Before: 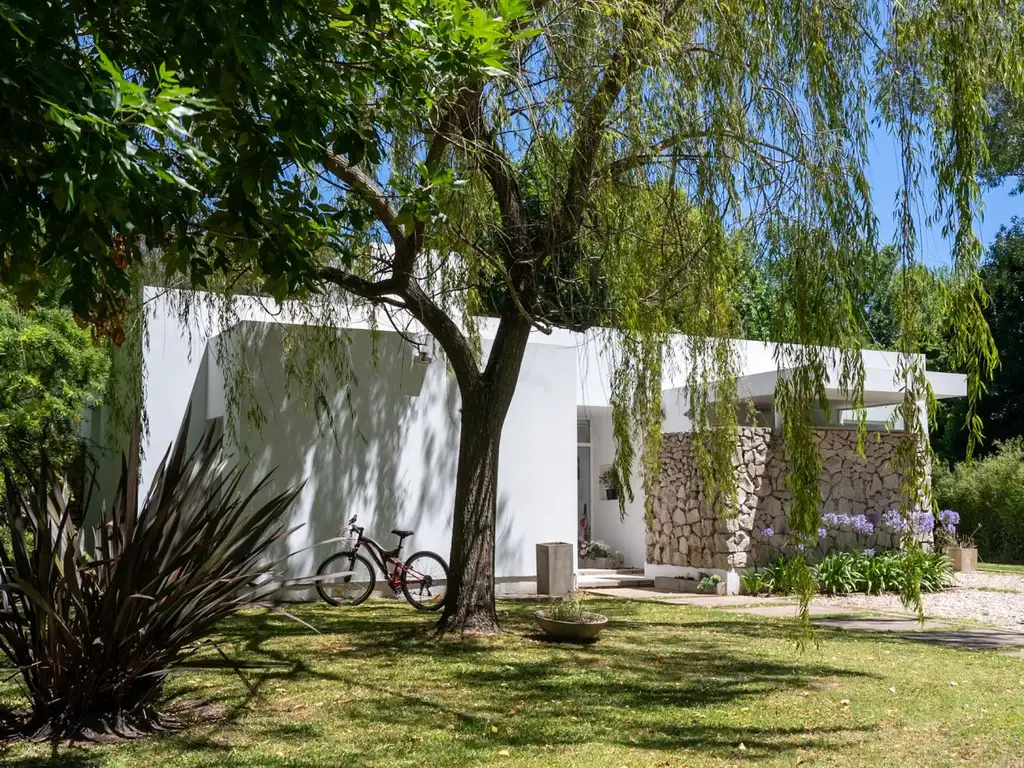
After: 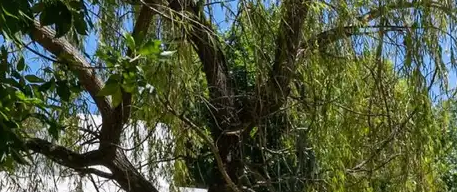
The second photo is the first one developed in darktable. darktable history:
exposure: compensate highlight preservation false
crop: left 28.64%, top 16.832%, right 26.637%, bottom 58.055%
